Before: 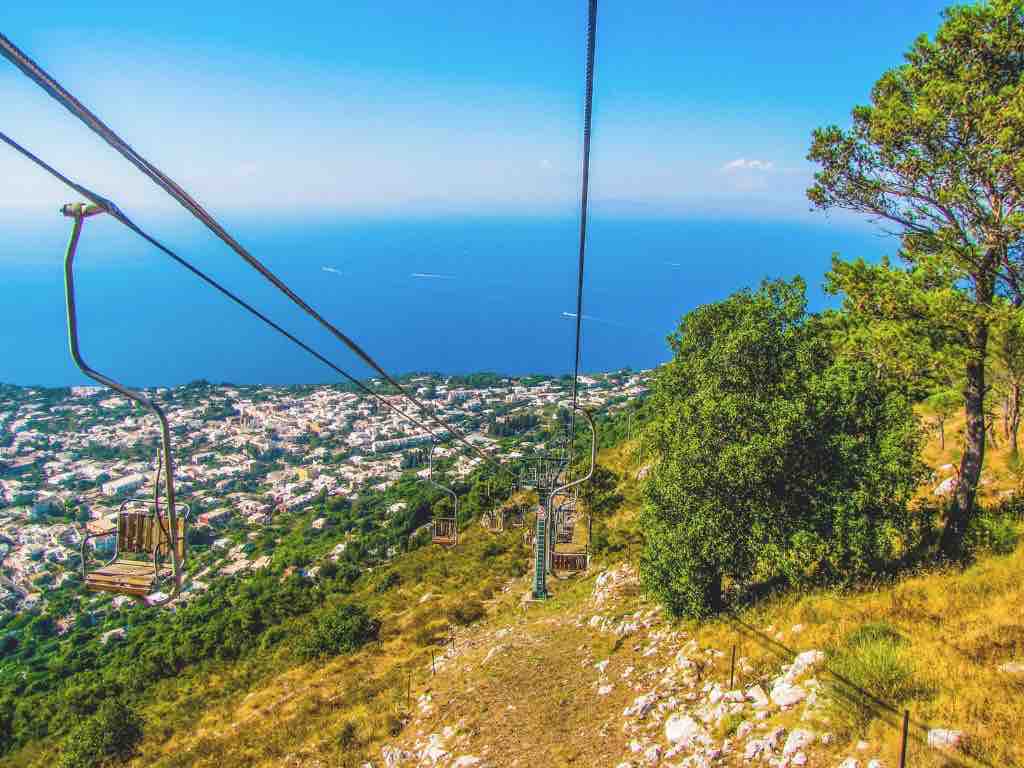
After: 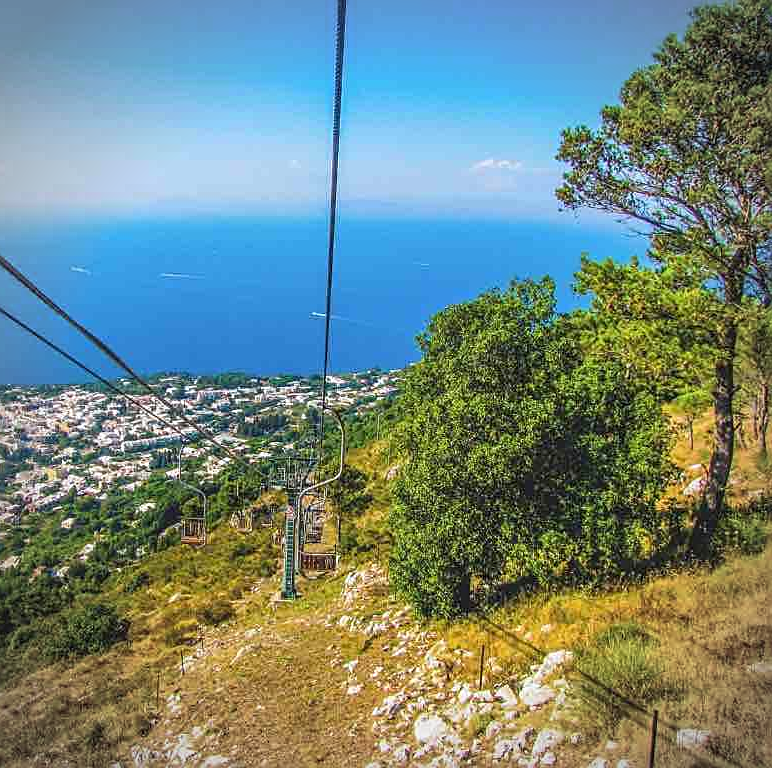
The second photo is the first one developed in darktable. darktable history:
white balance: red 0.982, blue 1.018
sharpen: on, module defaults
crop and rotate: left 24.6%
vignetting: automatic ratio true
